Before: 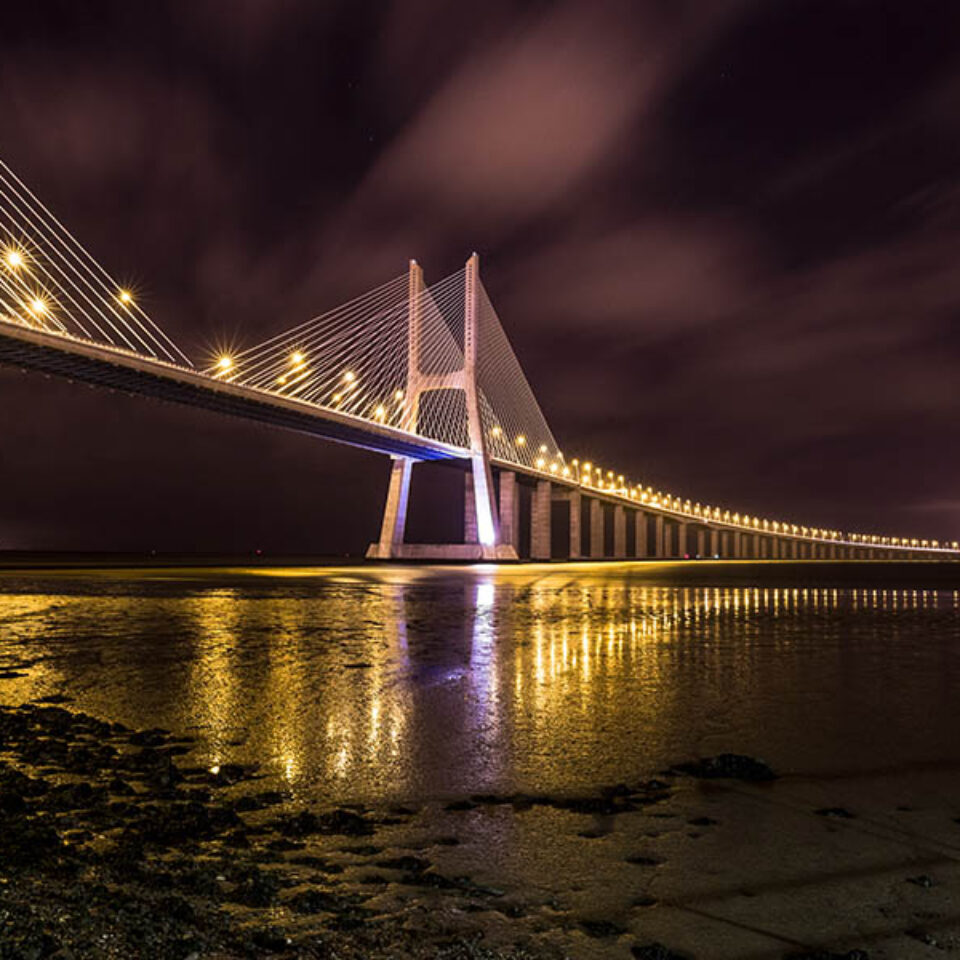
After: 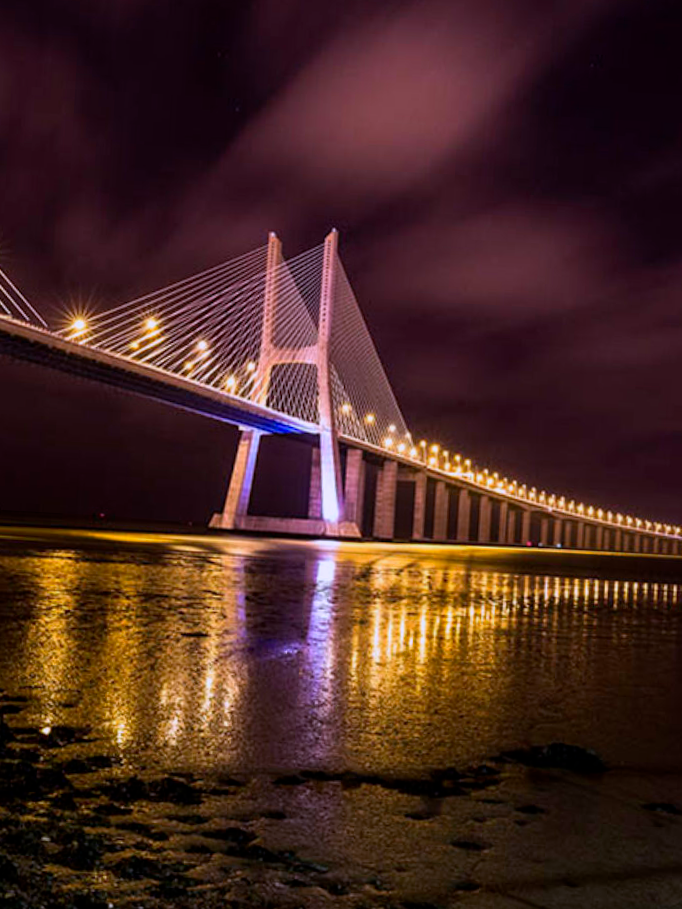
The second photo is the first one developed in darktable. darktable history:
crop and rotate: angle -3.21°, left 14.12%, top 0.017%, right 10.908%, bottom 0.067%
contrast brightness saturation: contrast 0.039, saturation 0.074
exposure: exposure -0.267 EV, compensate highlight preservation false
color calibration: output R [1.063, -0.012, -0.003, 0], output B [-0.079, 0.047, 1, 0], illuminant custom, x 0.388, y 0.387, temperature 3847.08 K
